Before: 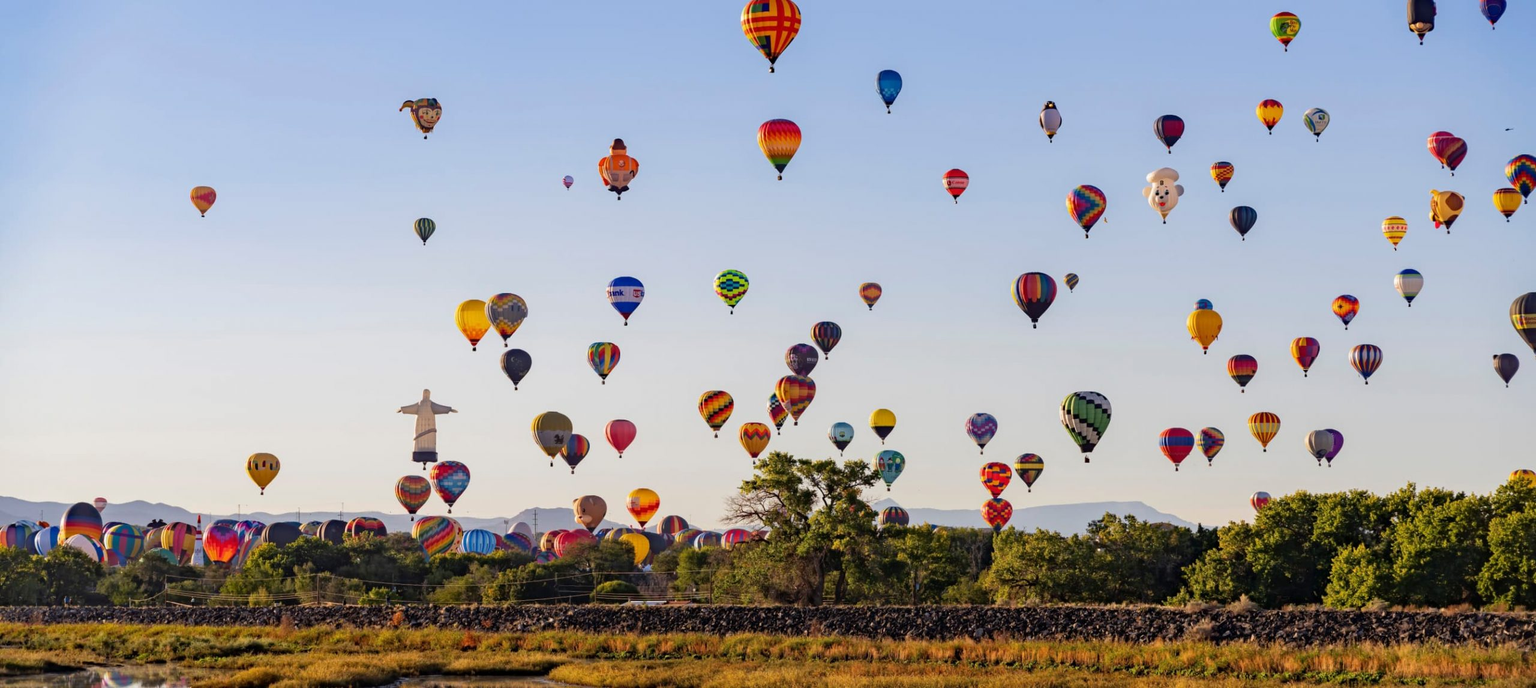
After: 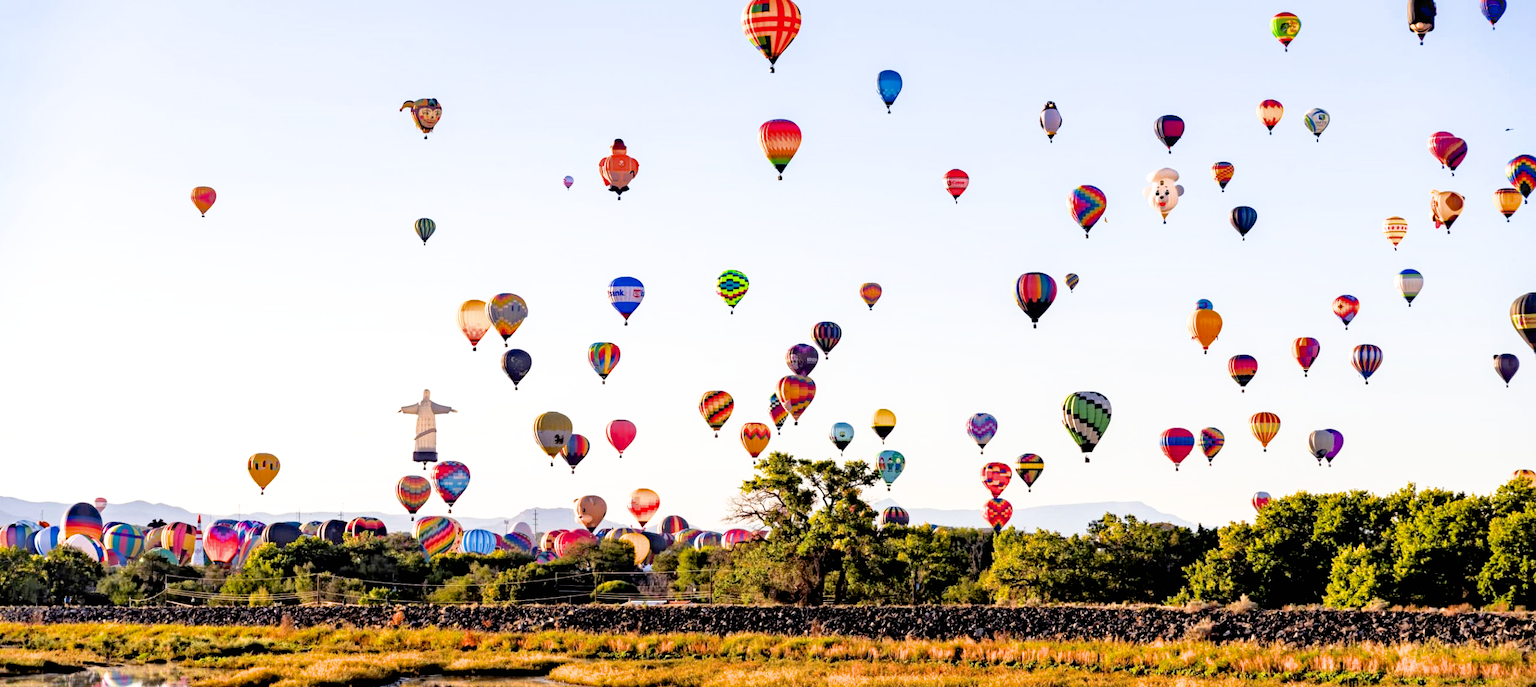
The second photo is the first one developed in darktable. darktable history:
contrast brightness saturation: contrast 0.14
exposure: black level correction 0.009, exposure 1.425 EV, compensate highlight preservation false
filmic rgb: black relative exposure -5 EV, white relative exposure 3.5 EV, hardness 3.19, contrast 1.2, highlights saturation mix -50%
shadows and highlights: on, module defaults
